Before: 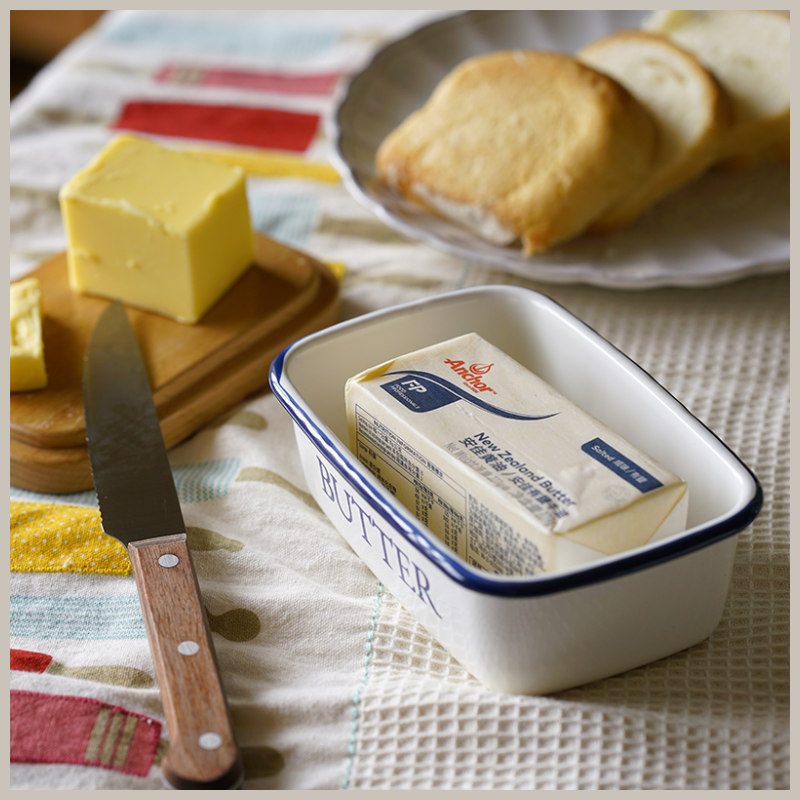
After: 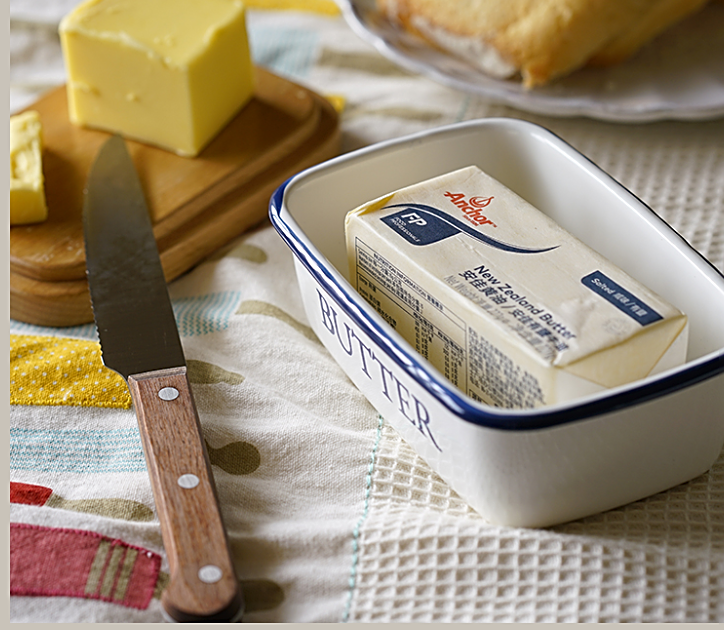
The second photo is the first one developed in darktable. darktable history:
sharpen: amount 0.55
crop: top 20.916%, right 9.437%, bottom 0.316%
color balance: on, module defaults
